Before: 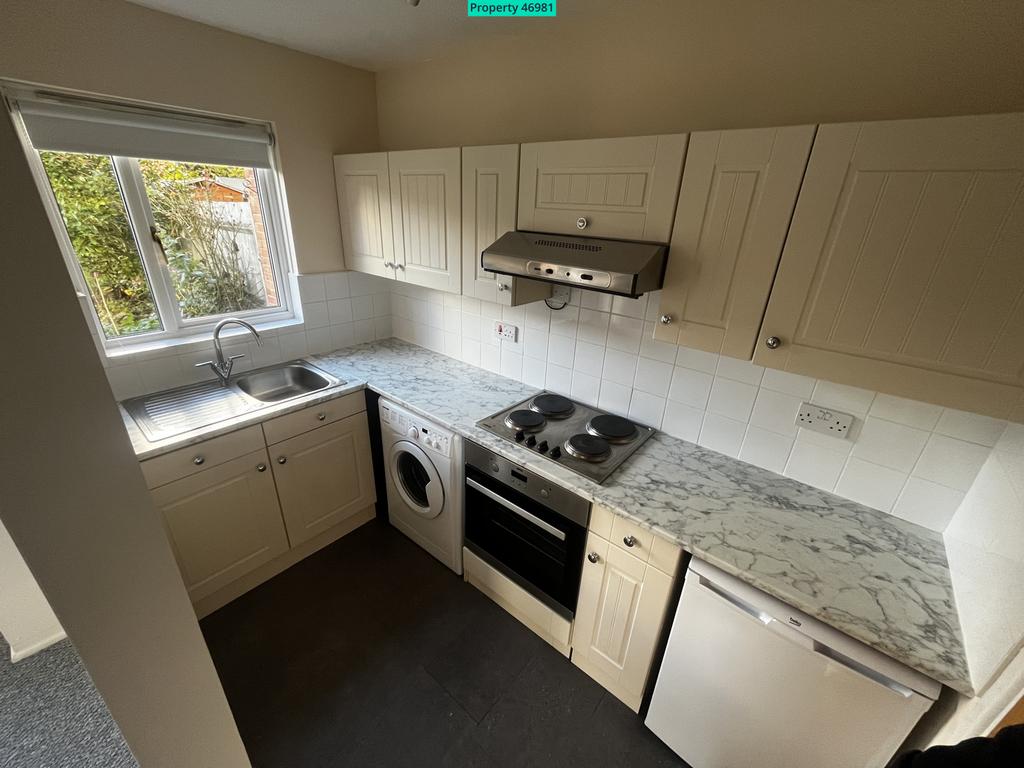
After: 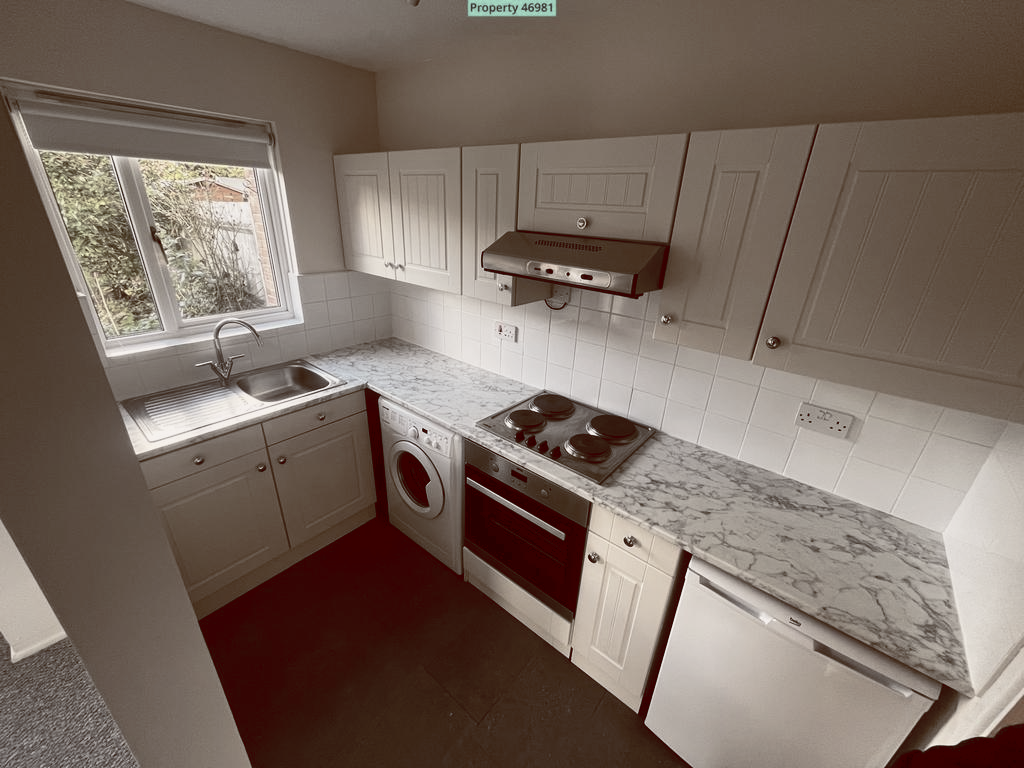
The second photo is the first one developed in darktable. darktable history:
contrast brightness saturation: contrast 0.14
color balance rgb: shadows lift › luminance 1%, shadows lift › chroma 0.2%, shadows lift › hue 20°, power › luminance 1%, power › chroma 0.4%, power › hue 34°, highlights gain › luminance 0.8%, highlights gain › chroma 0.4%, highlights gain › hue 44°, global offset › chroma 0.4%, global offset › hue 34°, white fulcrum 0.08 EV, linear chroma grading › shadows -7%, linear chroma grading › highlights -7%, linear chroma grading › global chroma -10%, linear chroma grading › mid-tones -8%, perceptual saturation grading › global saturation -28%, perceptual saturation grading › highlights -20%, perceptual saturation grading › mid-tones -24%, perceptual saturation grading › shadows -24%, perceptual brilliance grading › global brilliance -1%, perceptual brilliance grading › highlights -1%, perceptual brilliance grading › mid-tones -1%, perceptual brilliance grading › shadows -1%, global vibrance -17%, contrast -6%
tone equalizer: on, module defaults
